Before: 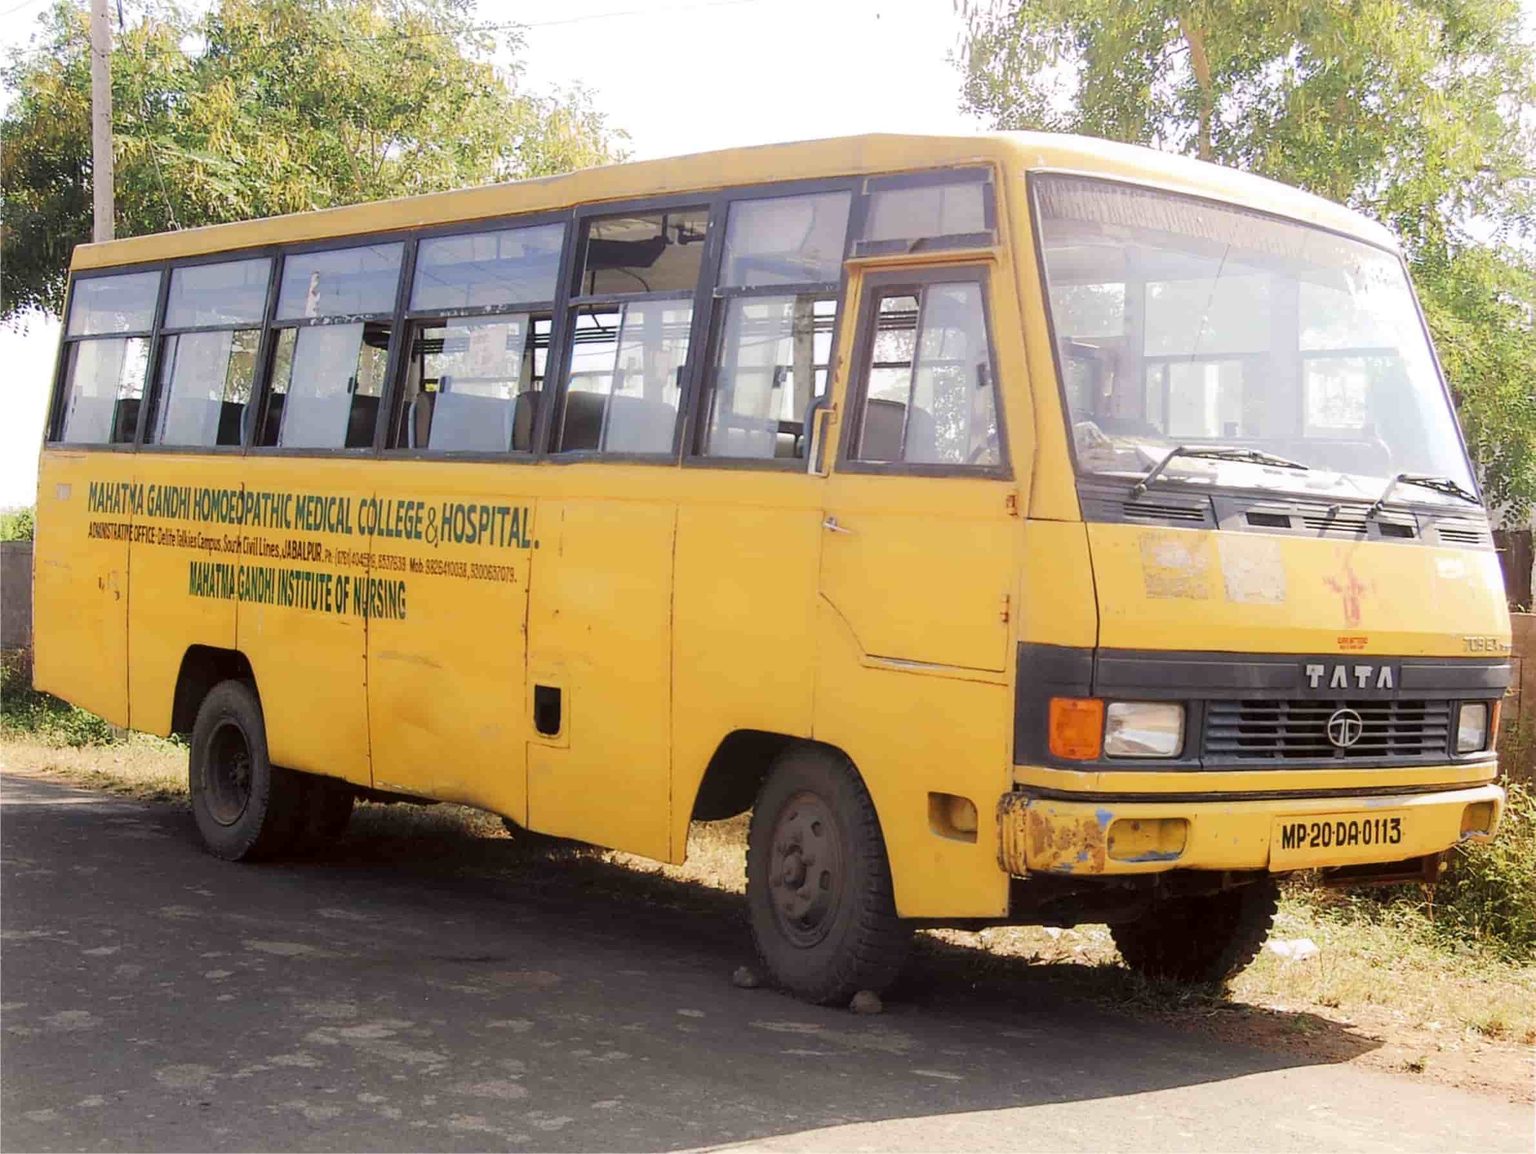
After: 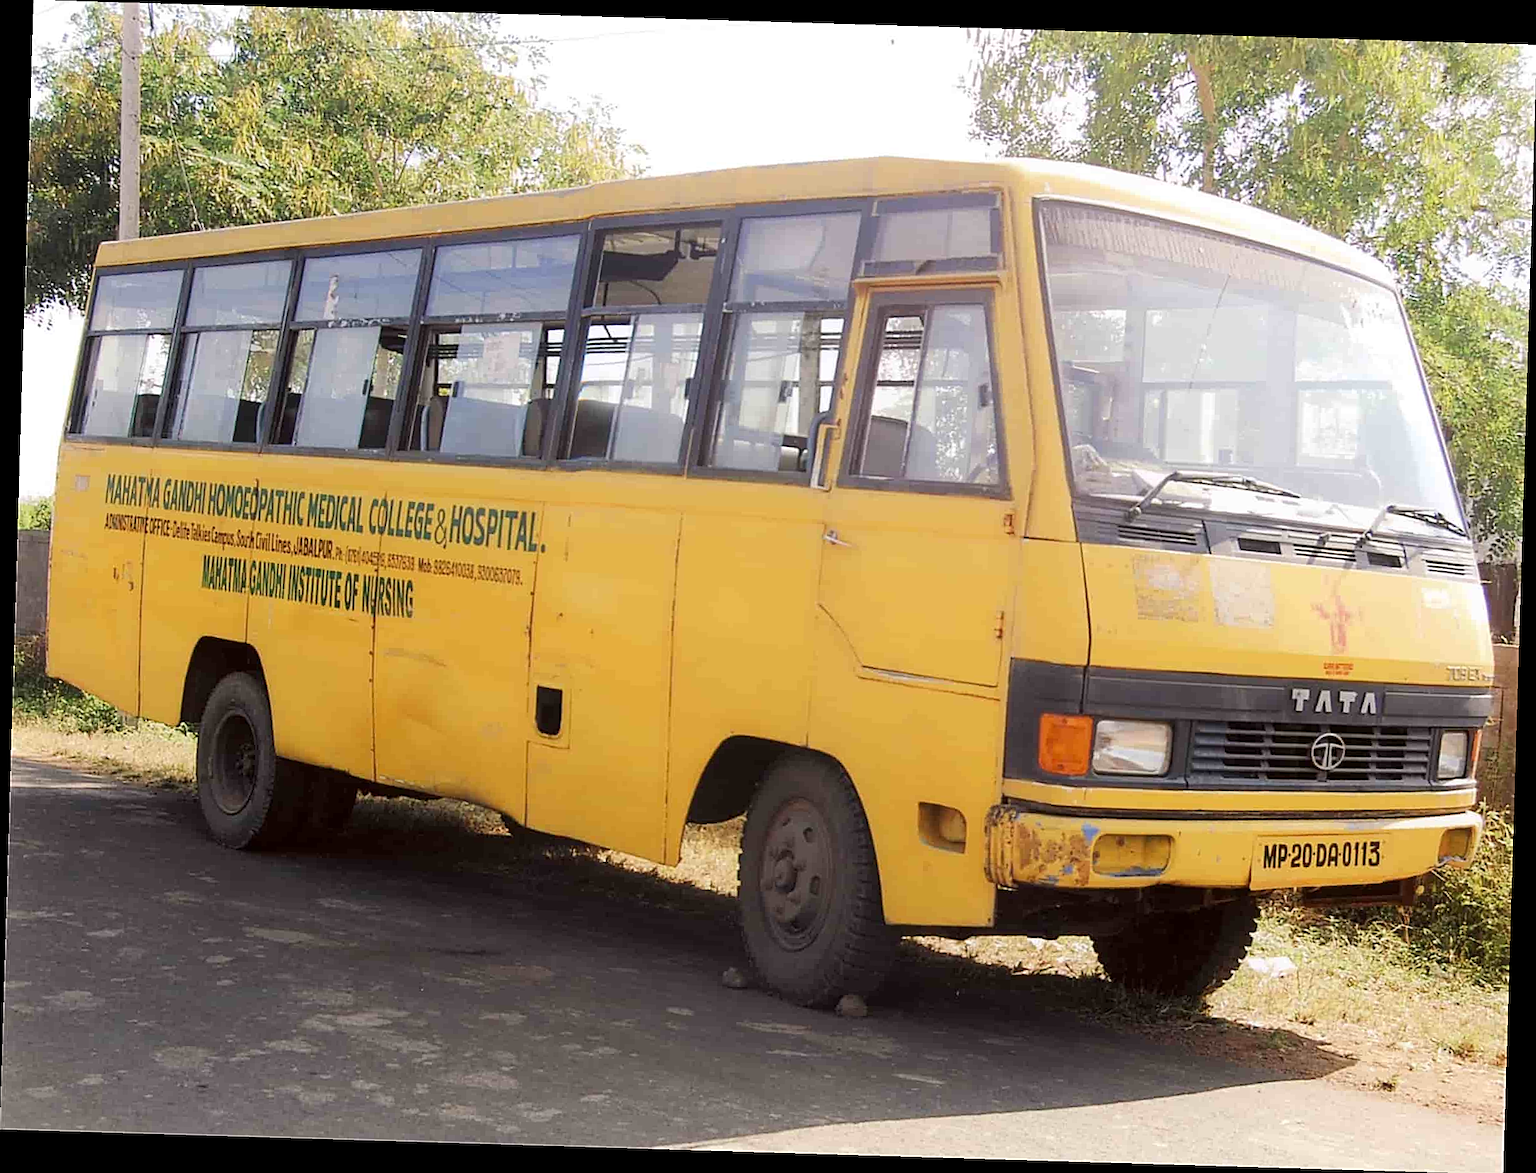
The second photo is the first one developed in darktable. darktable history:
sharpen: on, module defaults
rotate and perspective: rotation 1.72°, automatic cropping off
